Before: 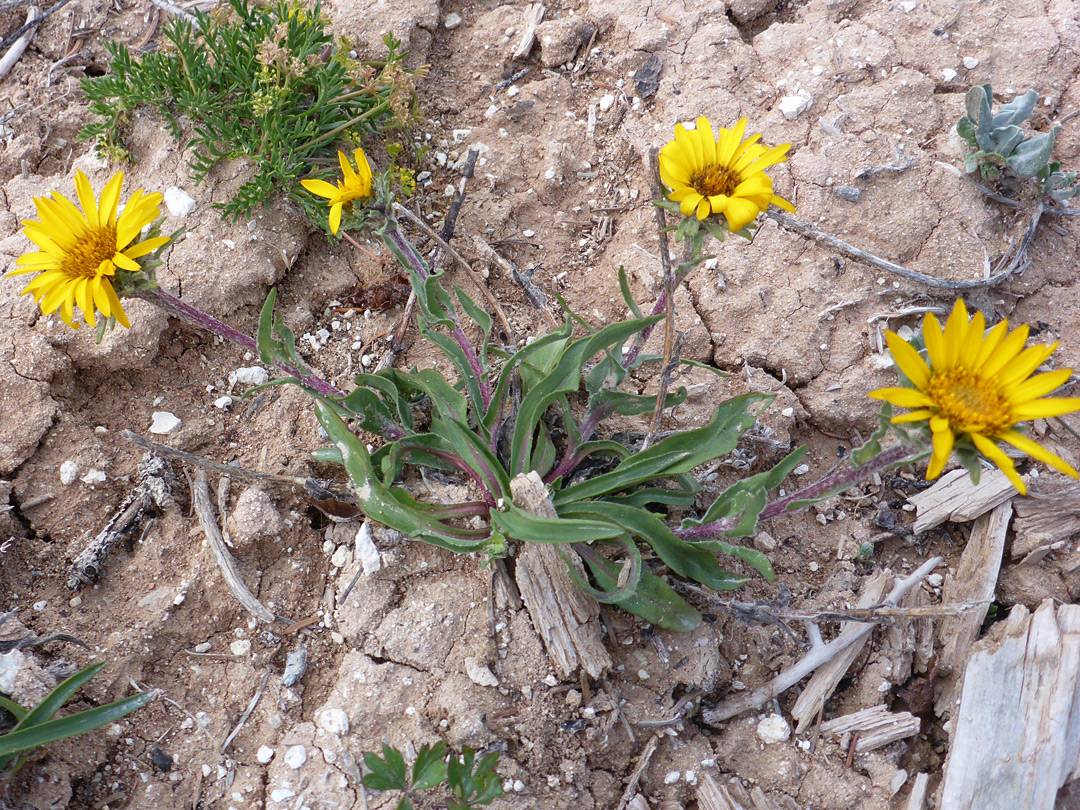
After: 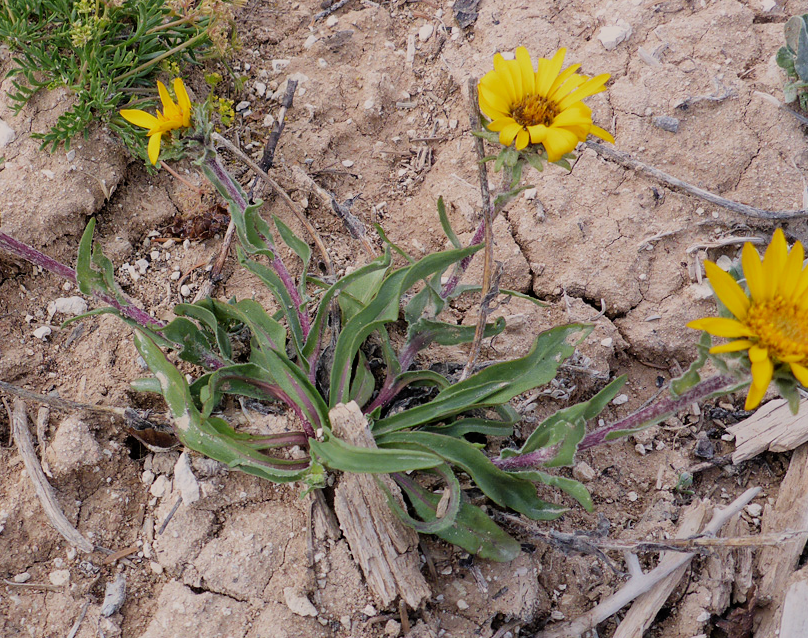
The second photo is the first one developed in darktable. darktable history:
filmic rgb: black relative exposure -7.32 EV, white relative exposure 5.09 EV, hardness 3.2
color correction: highlights a* 3.84, highlights b* 5.07
crop: left 16.768%, top 8.653%, right 8.362%, bottom 12.485%
